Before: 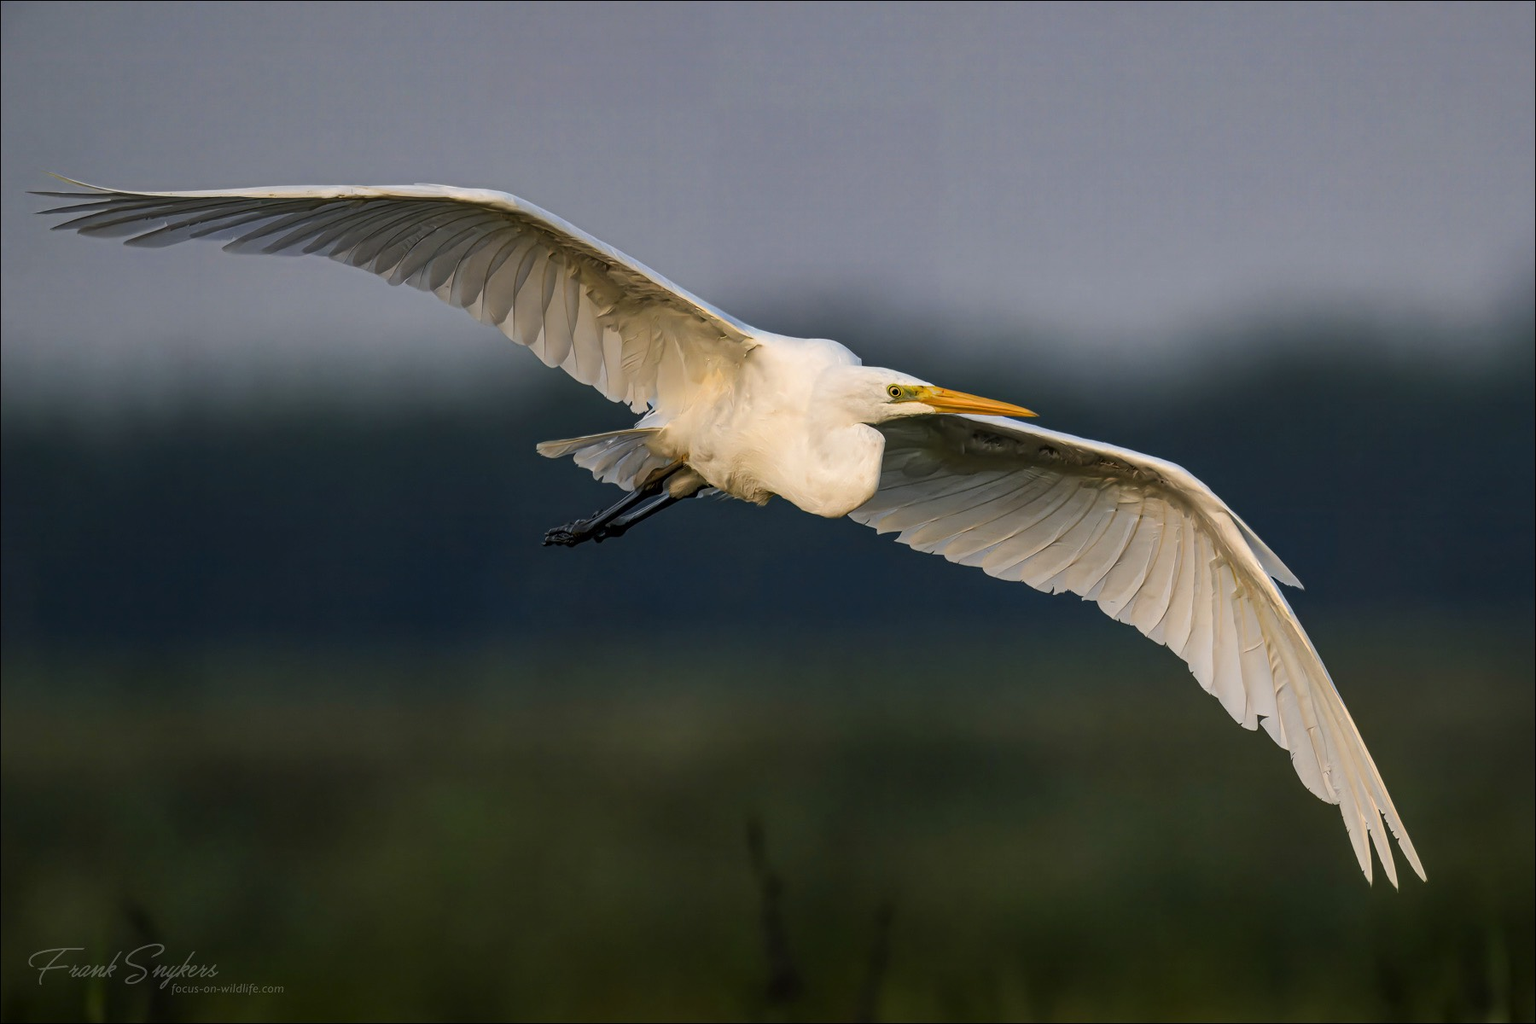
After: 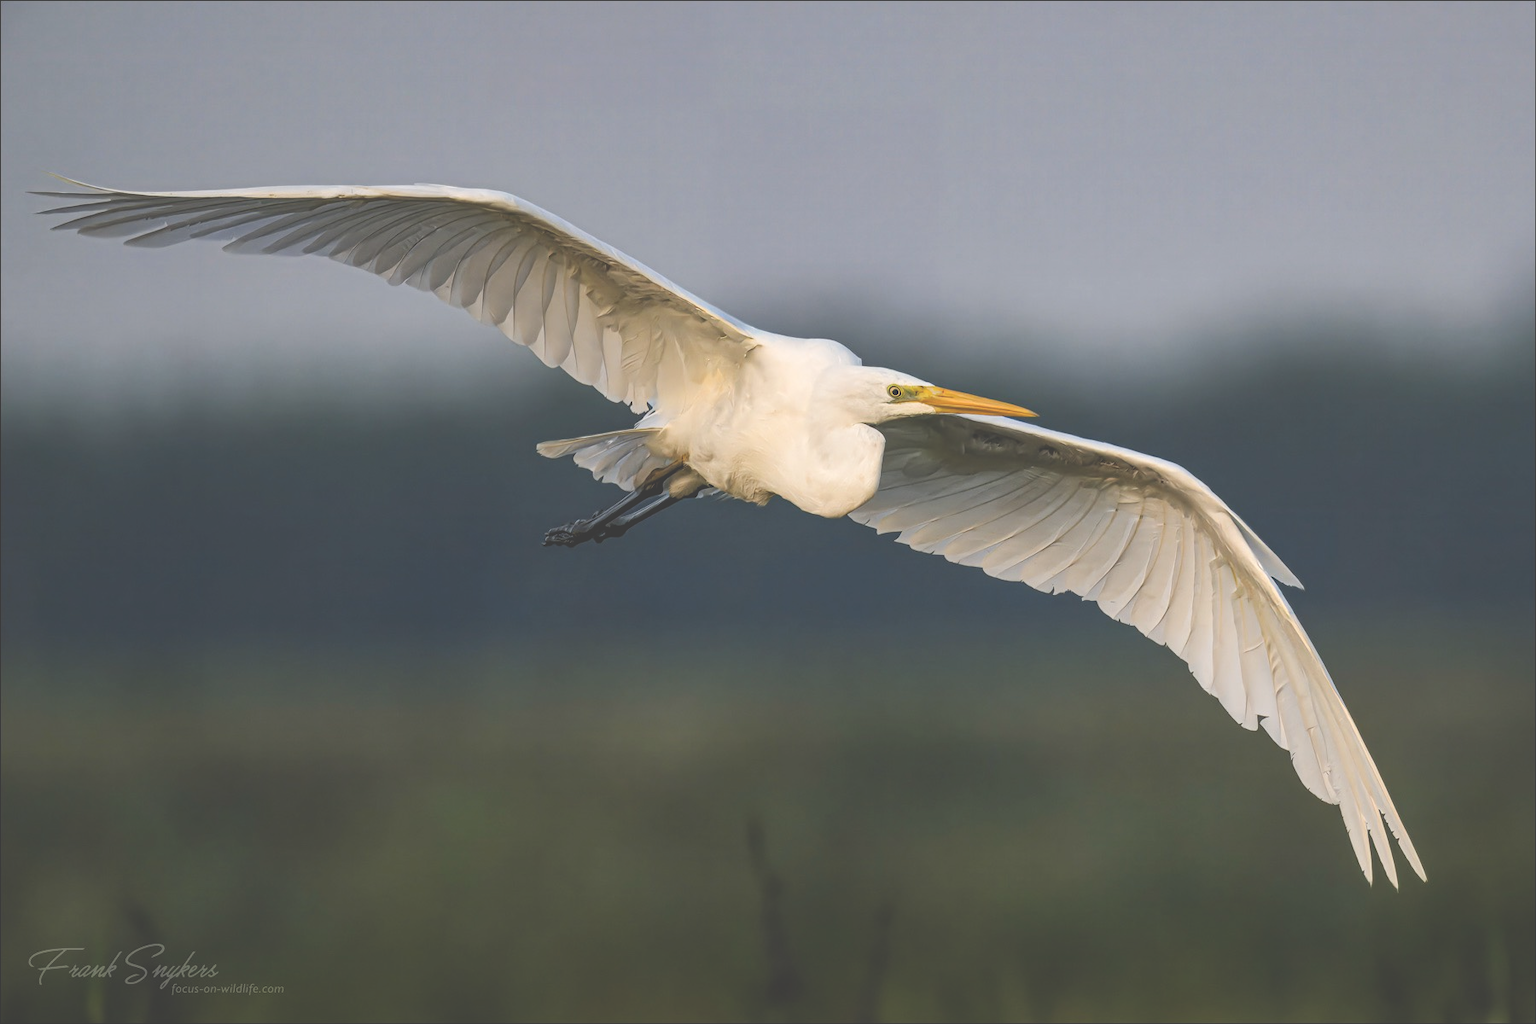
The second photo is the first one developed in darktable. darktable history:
exposure: black level correction -0.042, exposure 0.063 EV, compensate highlight preservation false
